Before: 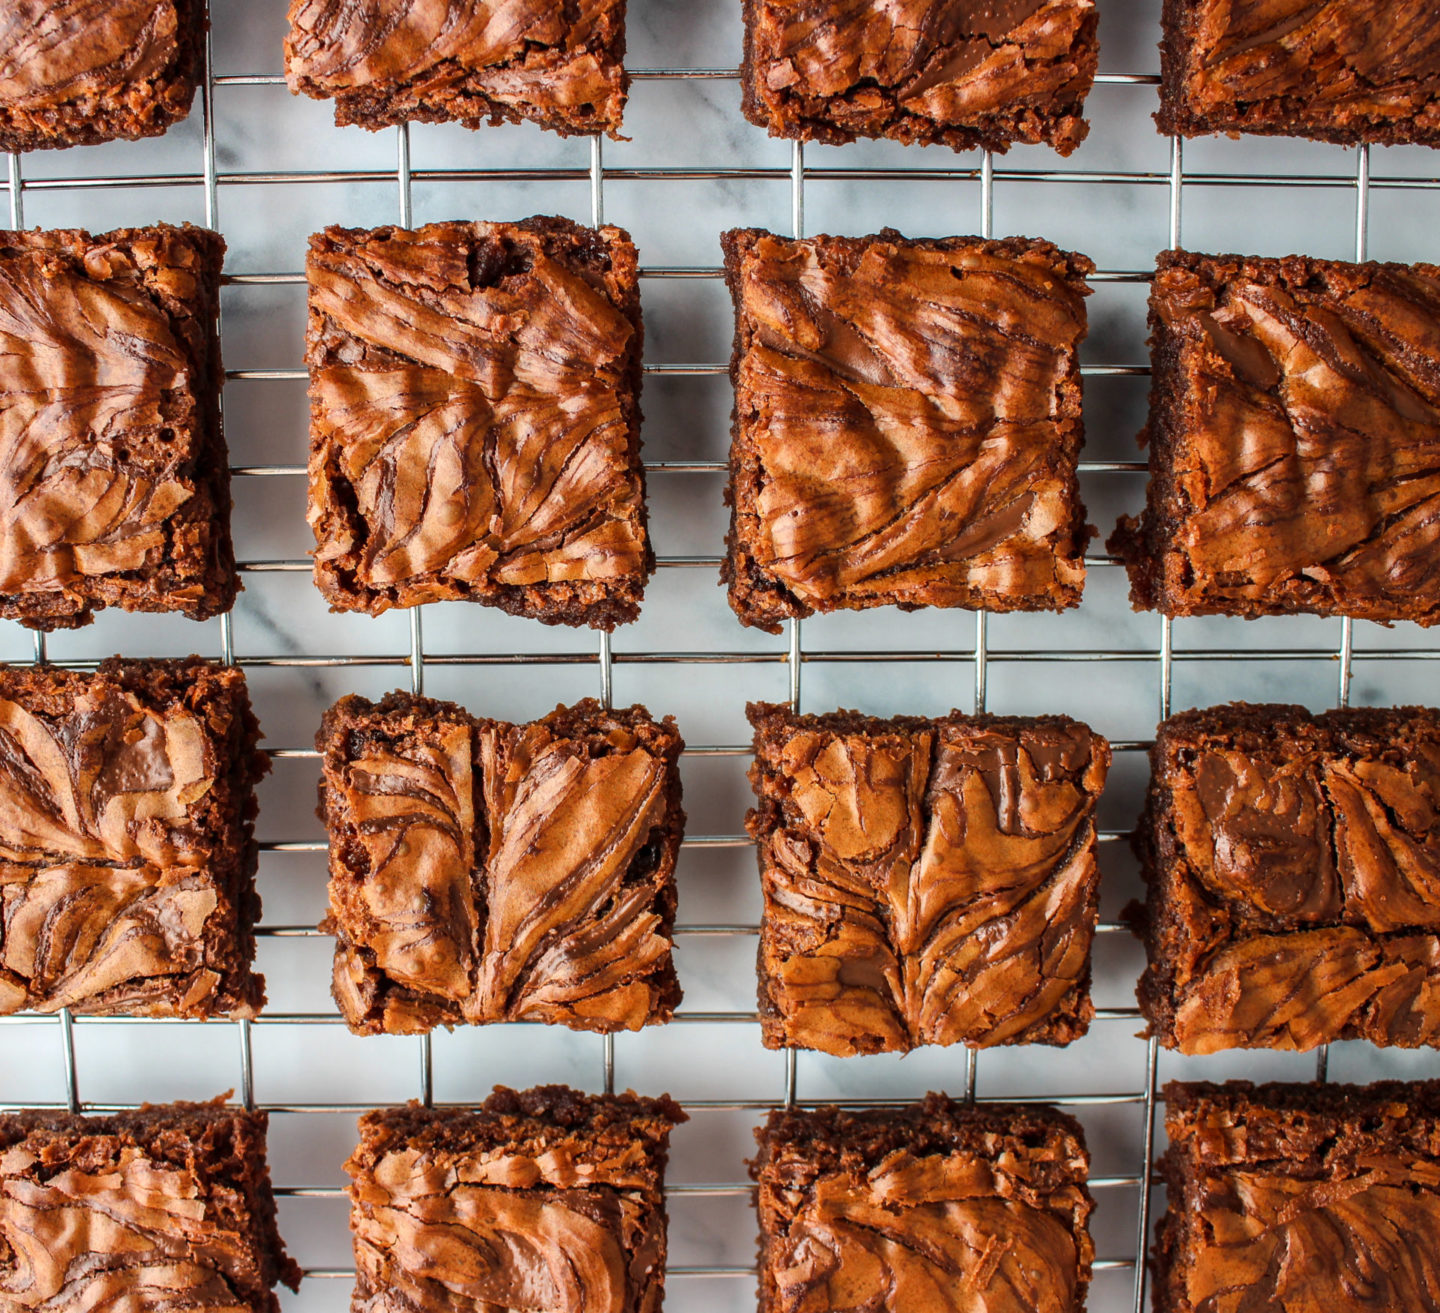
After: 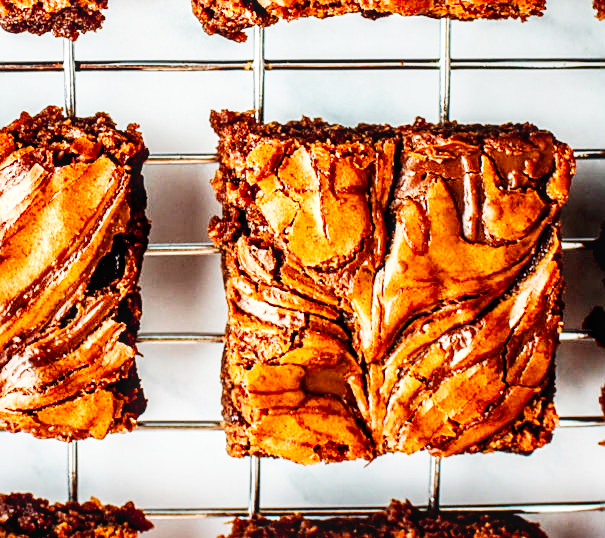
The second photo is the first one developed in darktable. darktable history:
exposure: black level correction 0.009, exposure 0.016 EV, compensate highlight preservation false
sharpen: on, module defaults
crop: left 37.244%, top 45.125%, right 20.718%, bottom 13.835%
base curve: curves: ch0 [(0, 0) (0.007, 0.004) (0.027, 0.03) (0.046, 0.07) (0.207, 0.54) (0.442, 0.872) (0.673, 0.972) (1, 1)], preserve colors none
local contrast: on, module defaults
